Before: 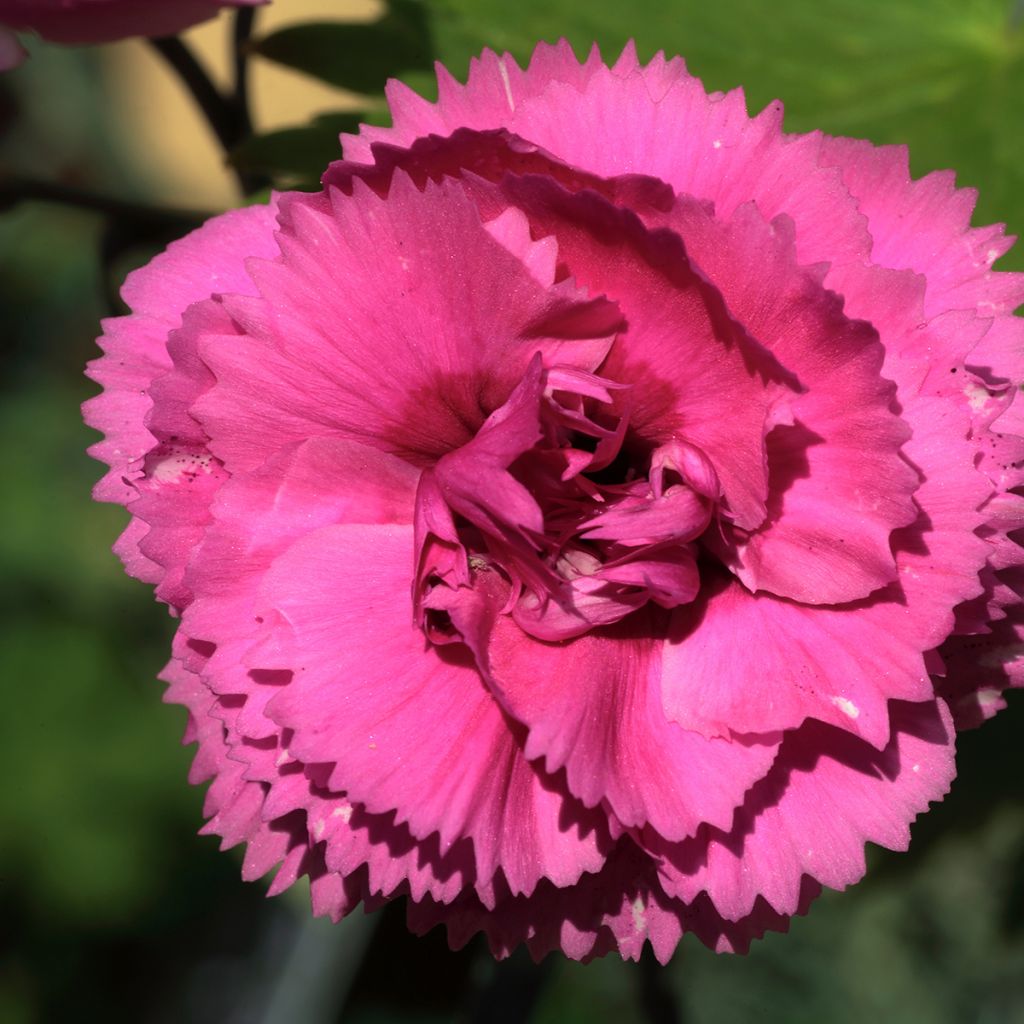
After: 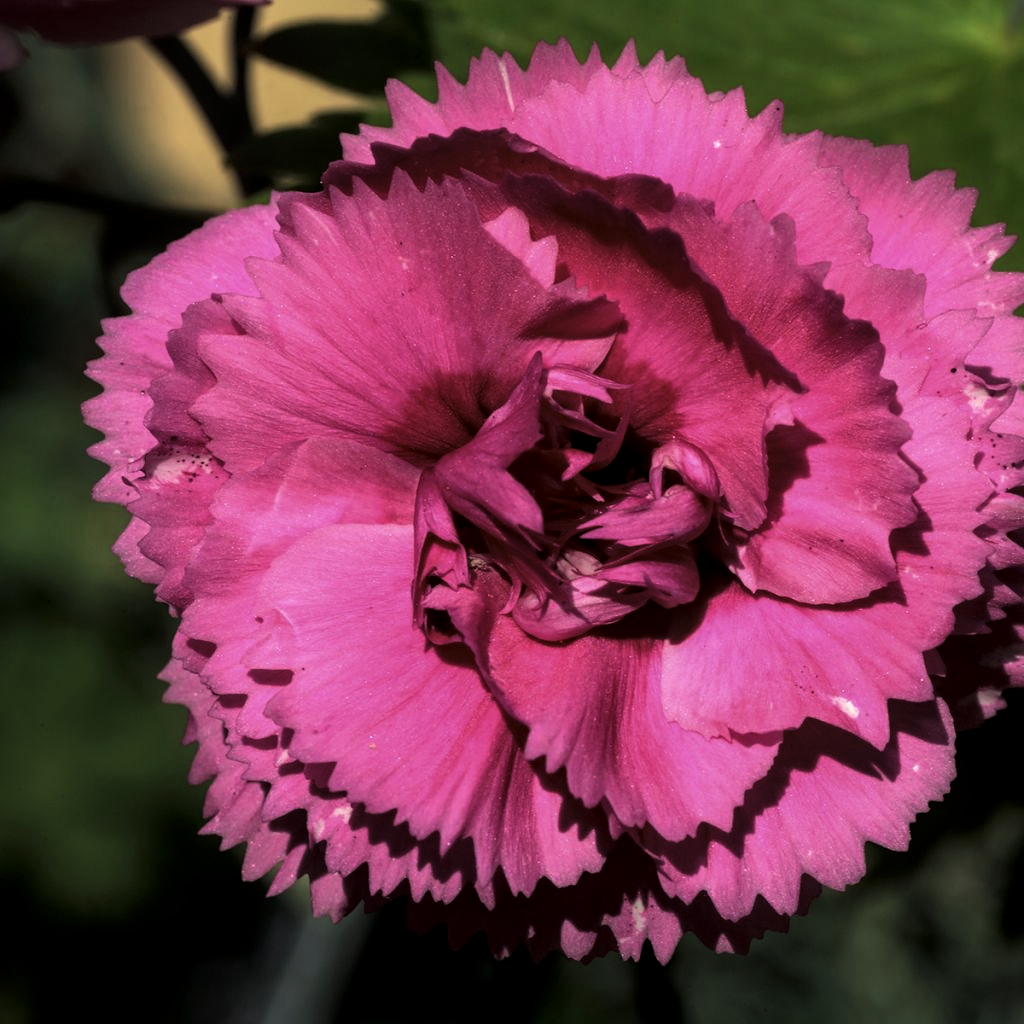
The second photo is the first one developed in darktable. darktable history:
tone curve: curves: ch0 [(0, 0) (0.153, 0.056) (1, 1)], color space Lab, linked channels, preserve colors none
local contrast: on, module defaults
